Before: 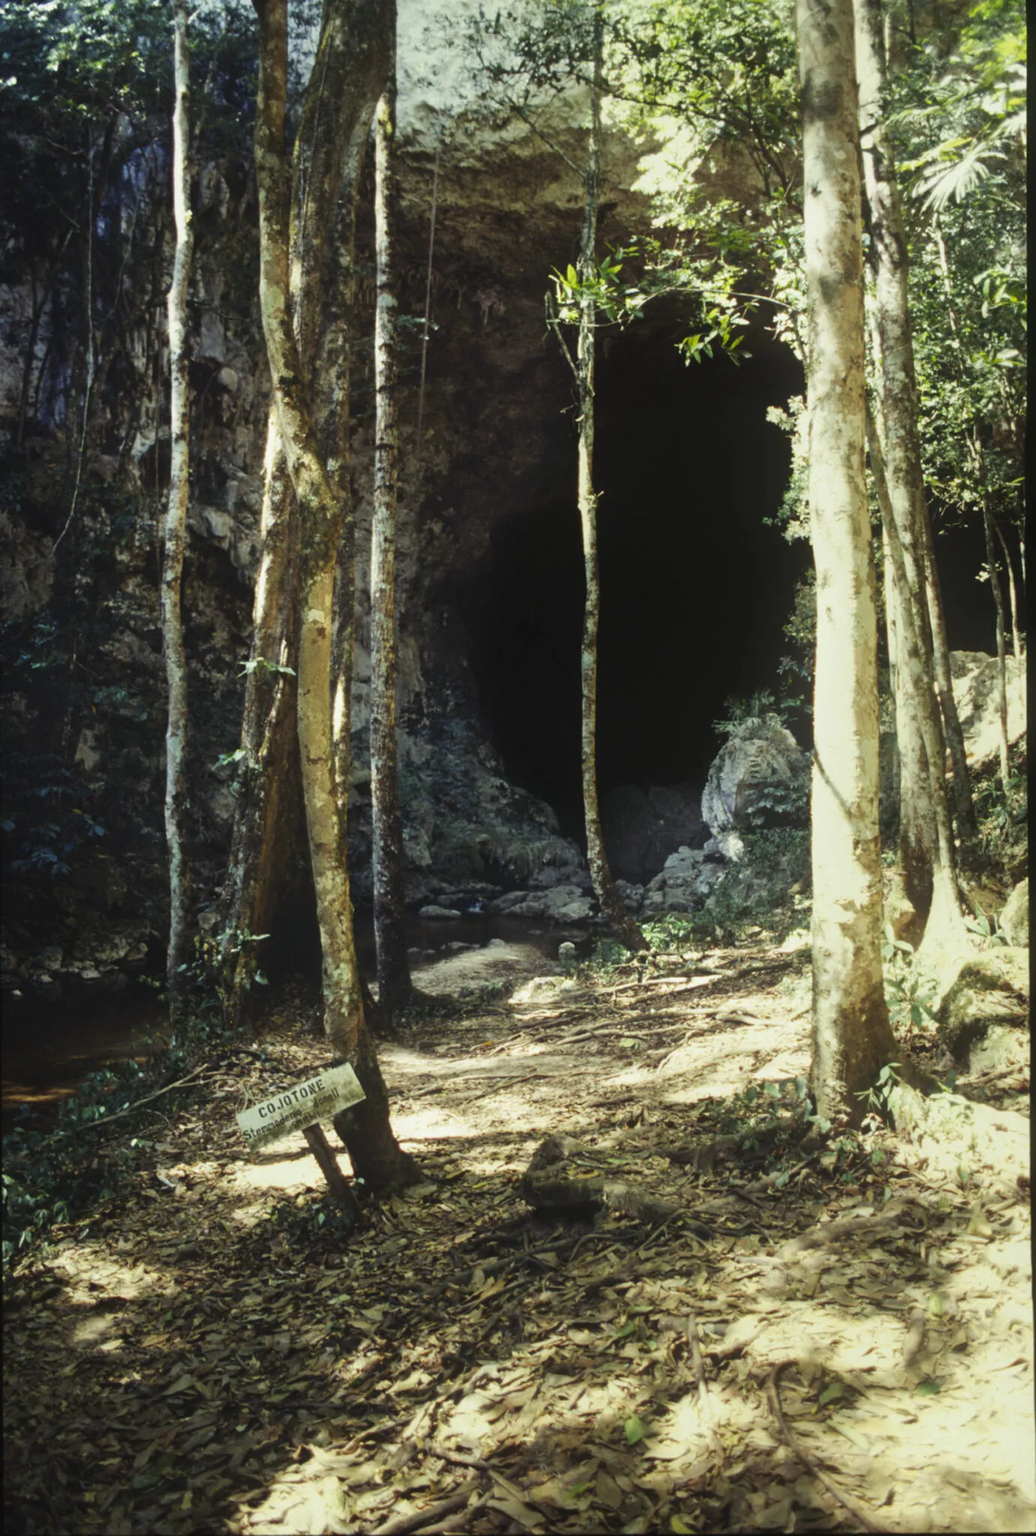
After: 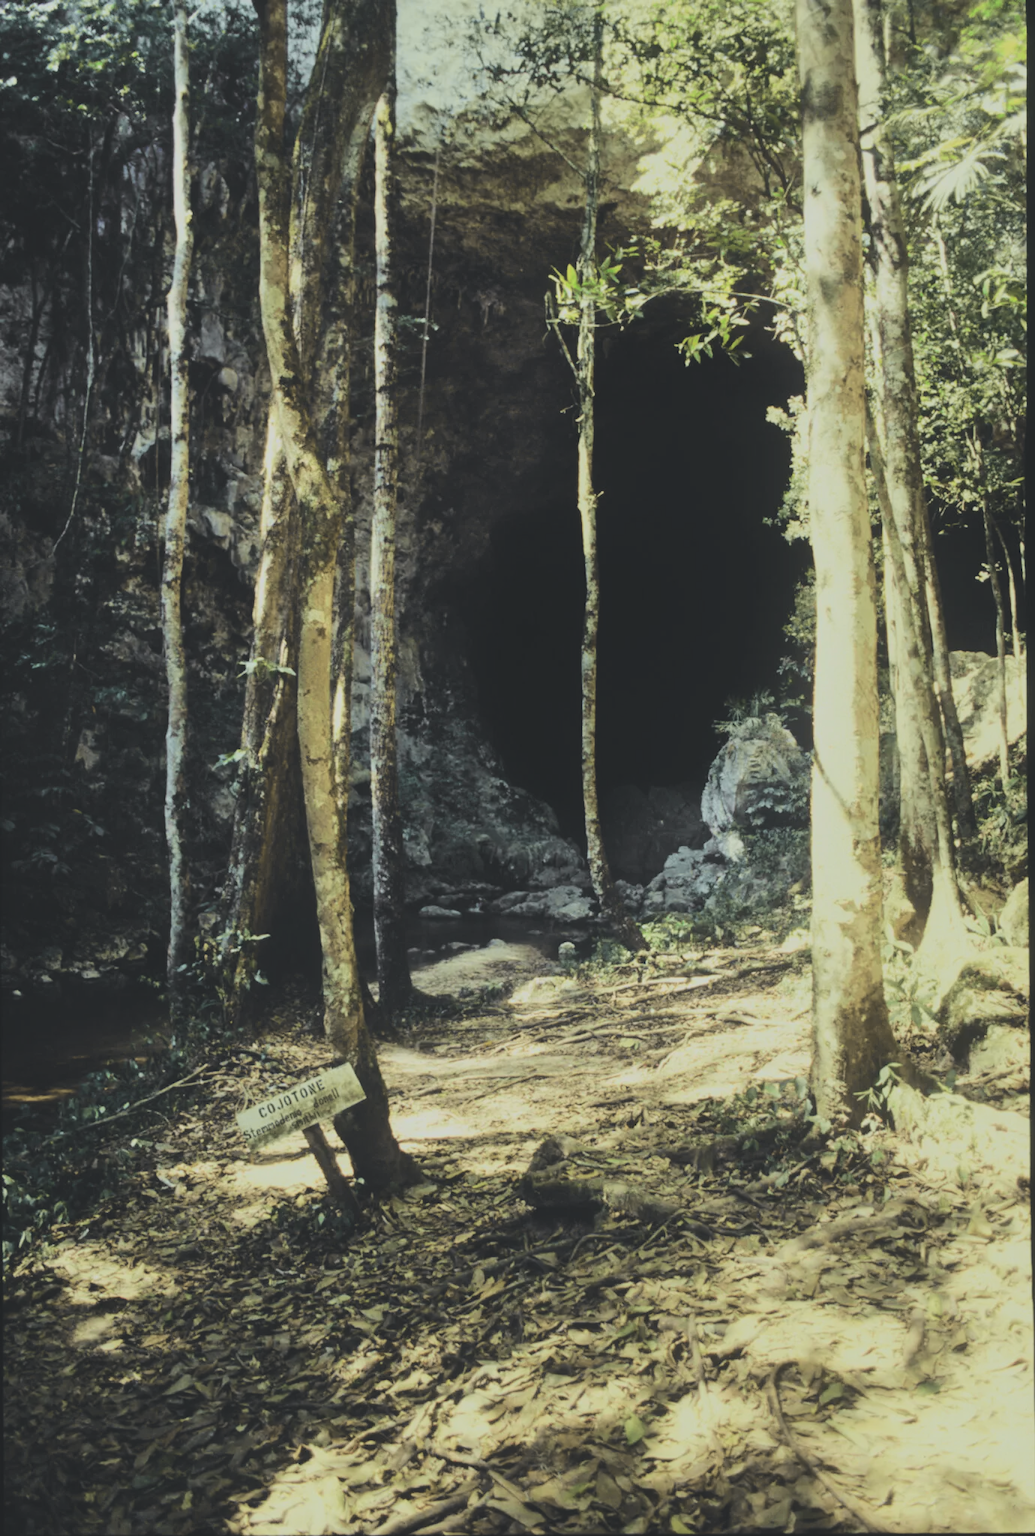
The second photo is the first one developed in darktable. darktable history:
filmic rgb: black relative exposure -7.65 EV, white relative exposure 4.56 EV, hardness 3.61, color science v6 (2022)
tone curve: curves: ch0 [(0, 0.026) (0.104, 0.1) (0.233, 0.262) (0.398, 0.507) (0.498, 0.621) (0.65, 0.757) (0.835, 0.883) (1, 0.961)]; ch1 [(0, 0) (0.346, 0.307) (0.408, 0.369) (0.453, 0.457) (0.482, 0.476) (0.502, 0.498) (0.521, 0.507) (0.553, 0.554) (0.638, 0.646) (0.693, 0.727) (1, 1)]; ch2 [(0, 0) (0.366, 0.337) (0.434, 0.46) (0.485, 0.494) (0.5, 0.494) (0.511, 0.508) (0.537, 0.55) (0.579, 0.599) (0.663, 0.67) (1, 1)], color space Lab, independent channels, preserve colors none
exposure: black level correction -0.036, exposure -0.497 EV, compensate highlight preservation false
